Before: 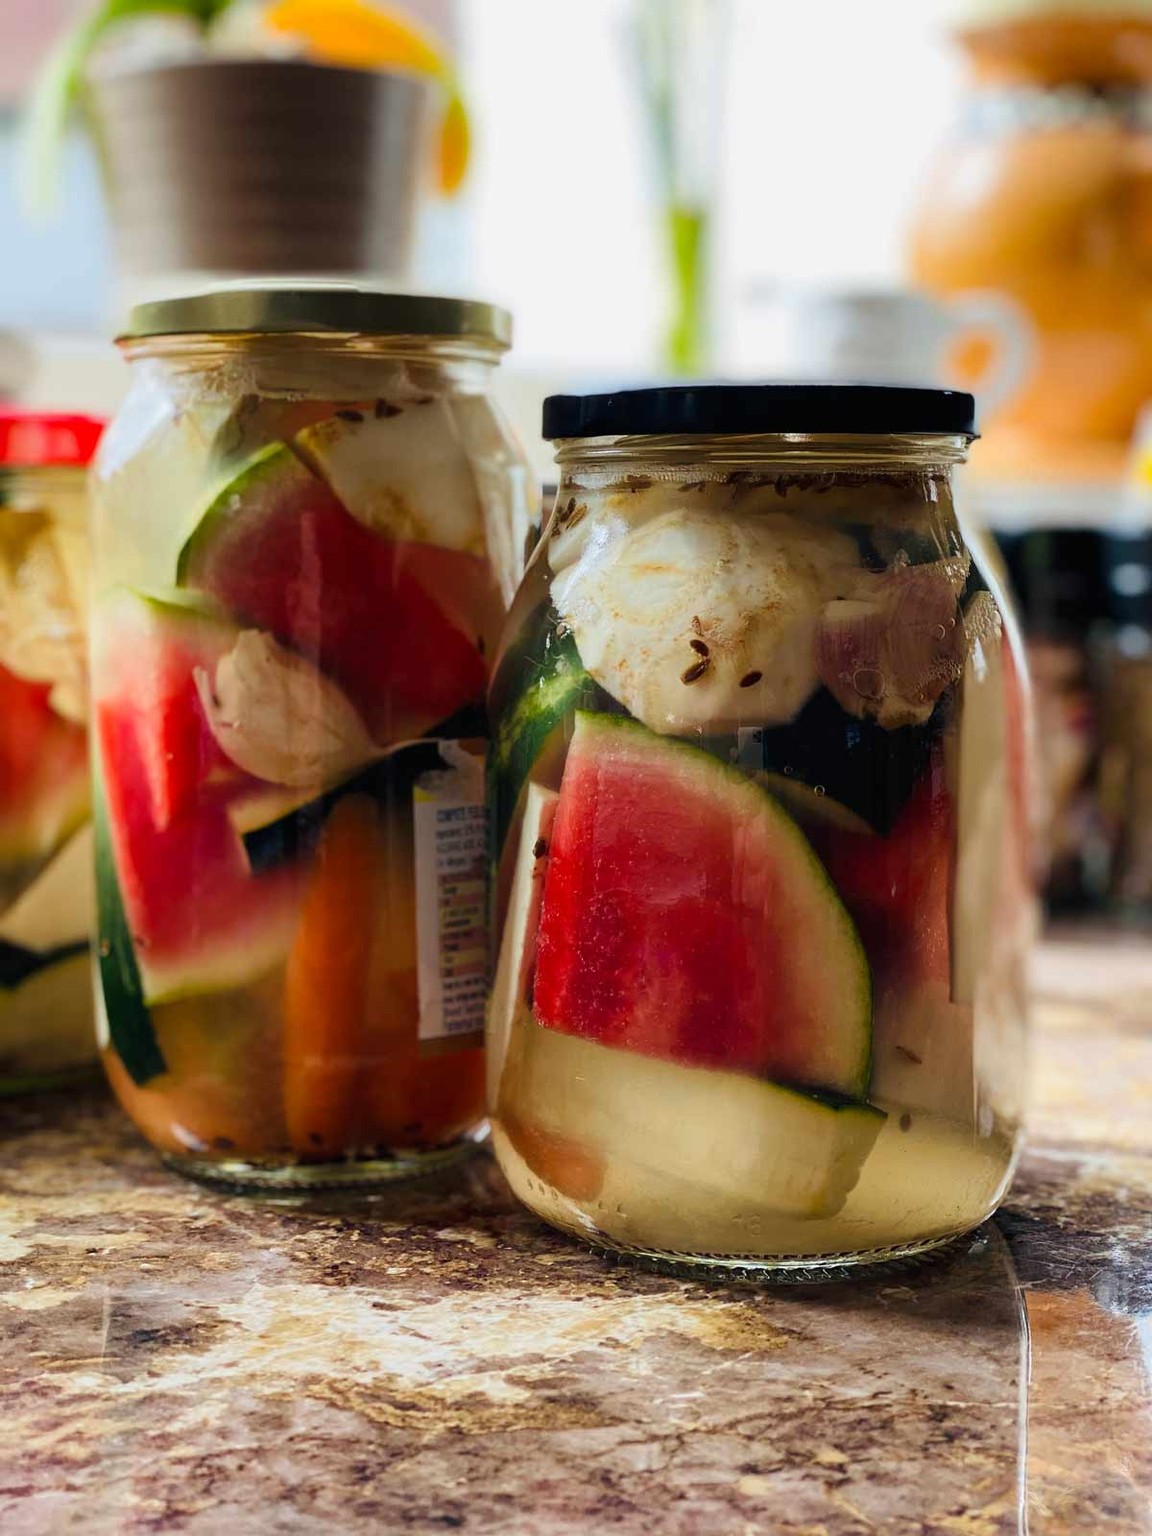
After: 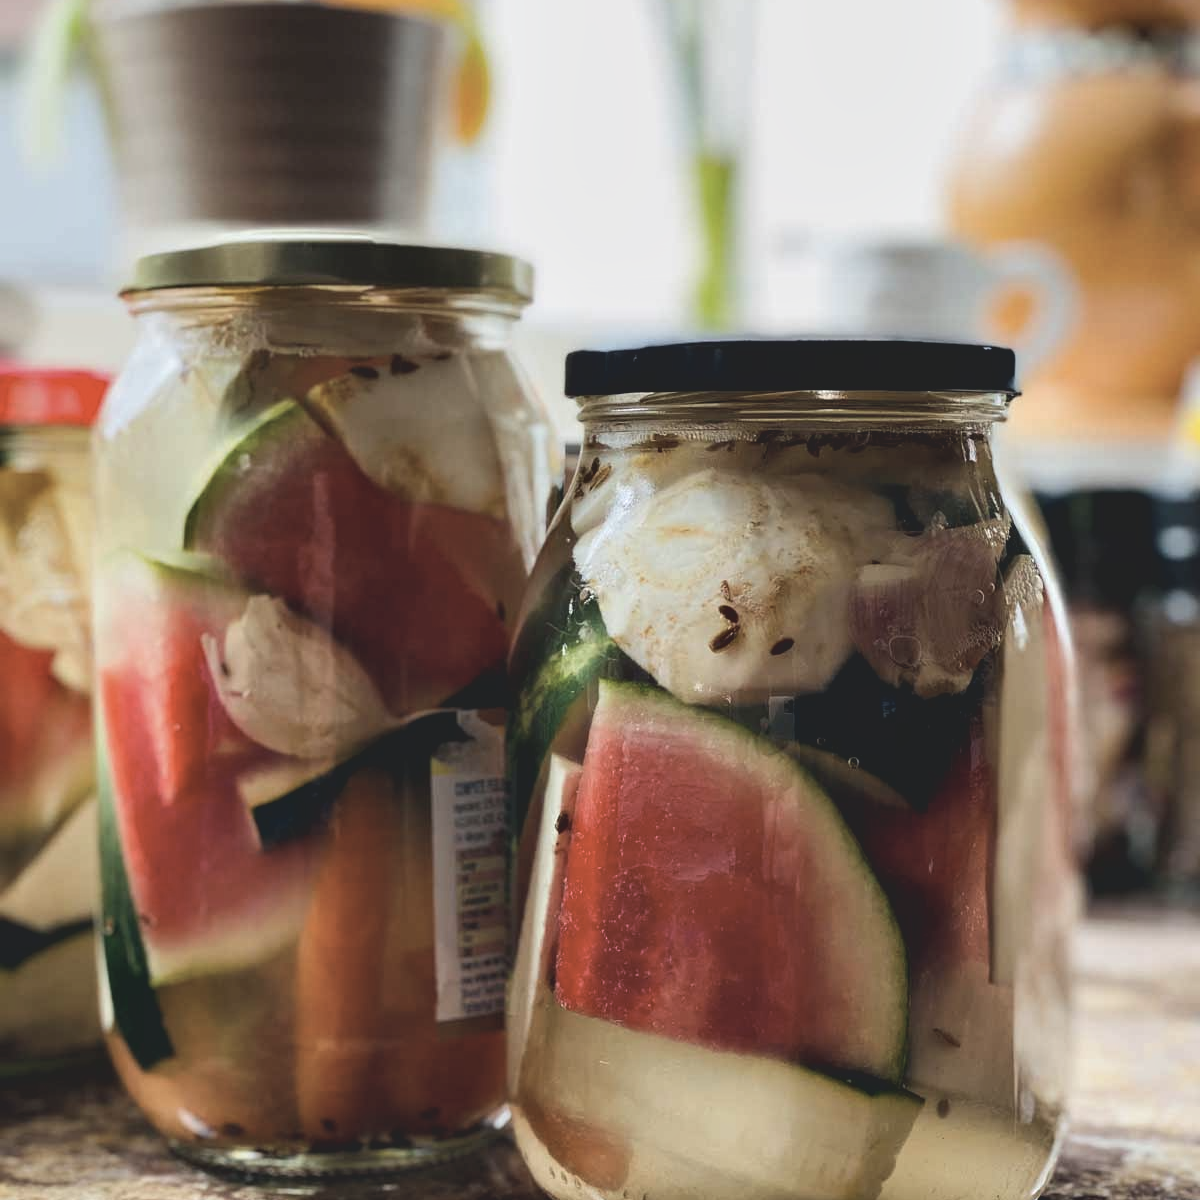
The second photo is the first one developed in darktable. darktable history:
contrast brightness saturation: contrast -0.26, saturation -0.43
crop: top 3.857%, bottom 21.132%
contrast equalizer: octaves 7, y [[0.6 ×6], [0.55 ×6], [0 ×6], [0 ×6], [0 ×6]], mix 0.53
tone equalizer: -8 EV -0.417 EV, -7 EV -0.389 EV, -6 EV -0.333 EV, -5 EV -0.222 EV, -3 EV 0.222 EV, -2 EV 0.333 EV, -1 EV 0.389 EV, +0 EV 0.417 EV, edges refinement/feathering 500, mask exposure compensation -1.57 EV, preserve details no
